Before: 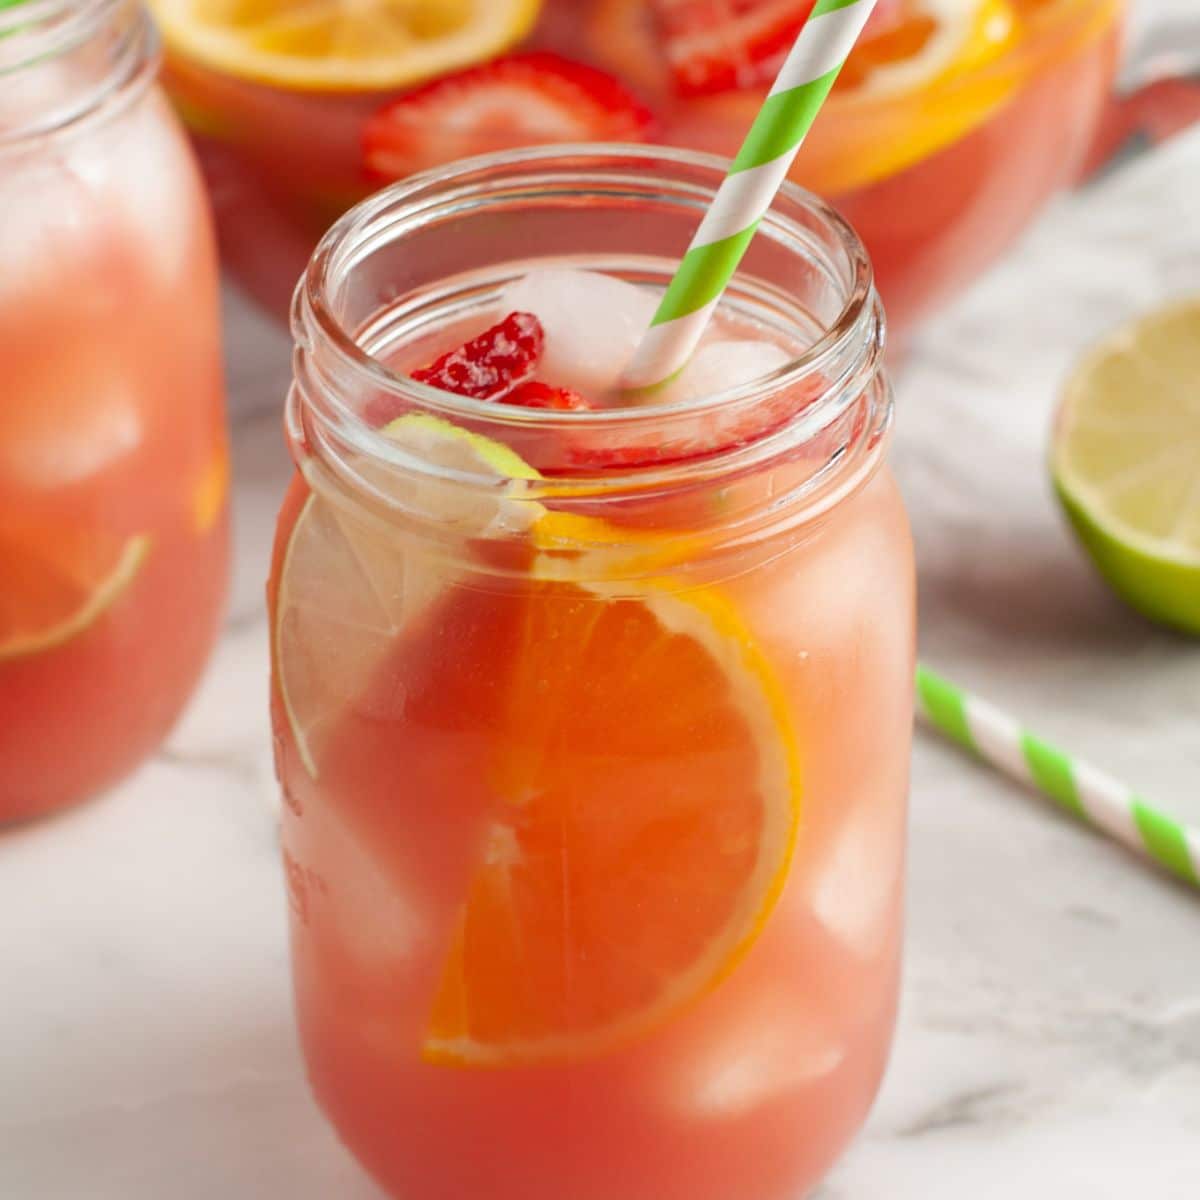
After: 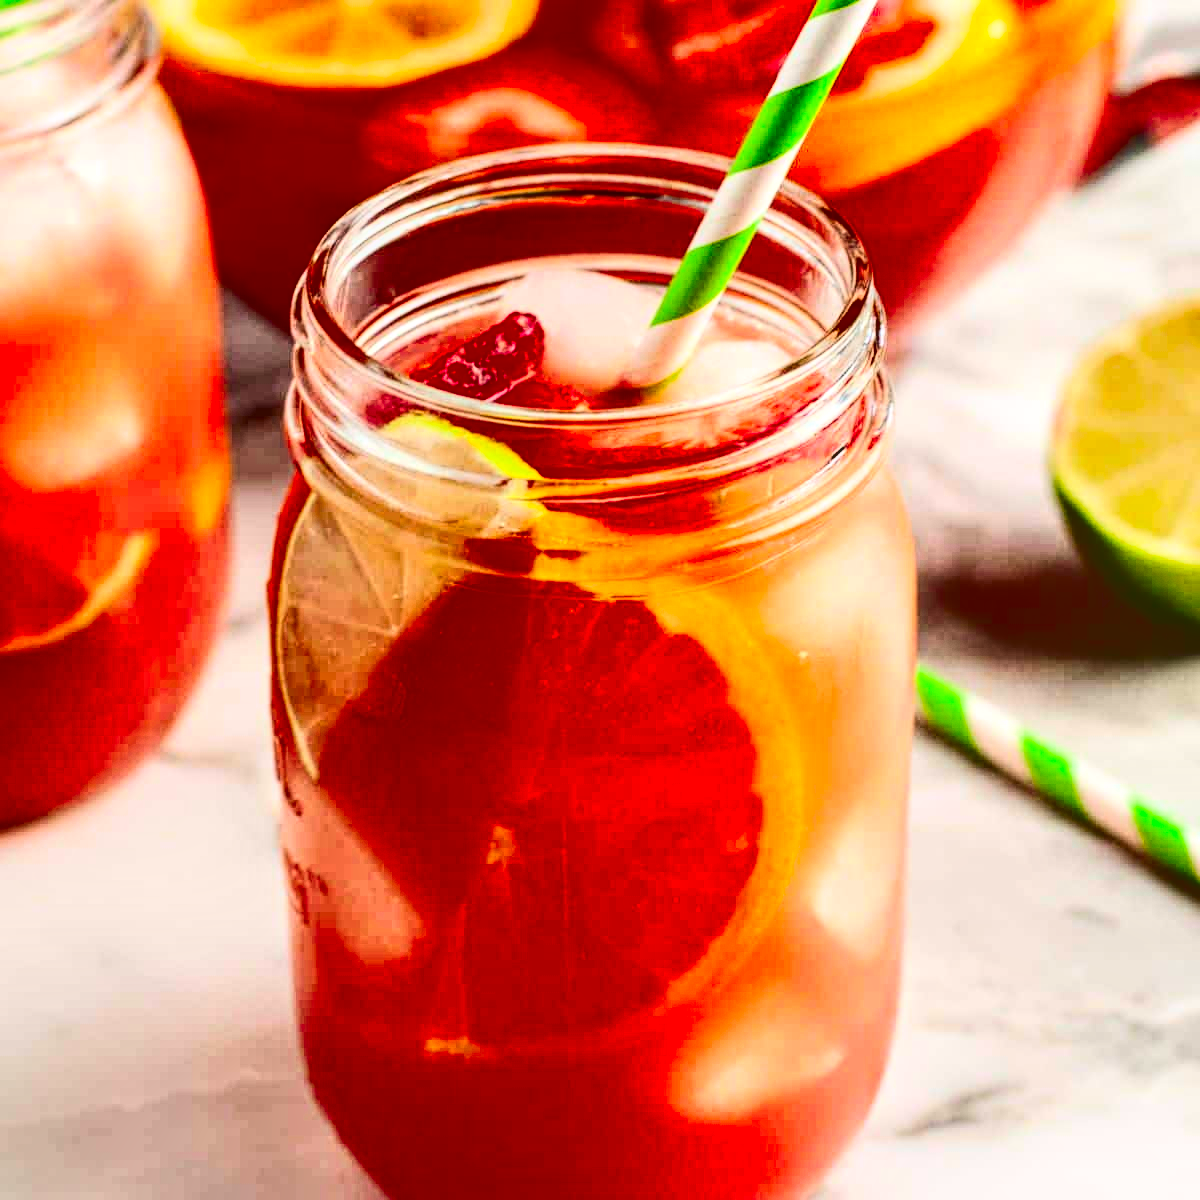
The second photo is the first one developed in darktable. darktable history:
contrast brightness saturation: contrast 0.77, brightness -1, saturation 1
local contrast: highlights 74%, shadows 55%, detail 176%, midtone range 0.207
